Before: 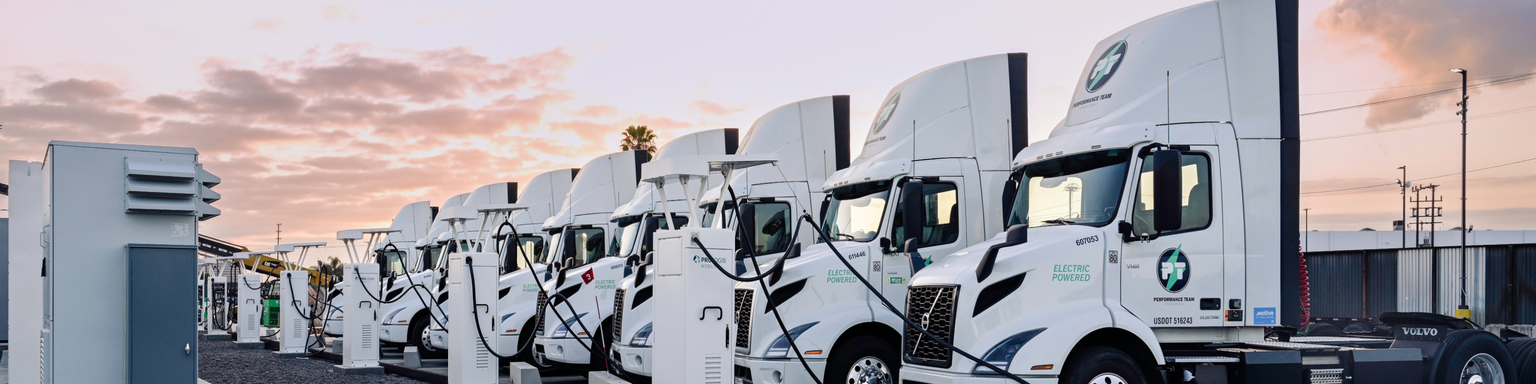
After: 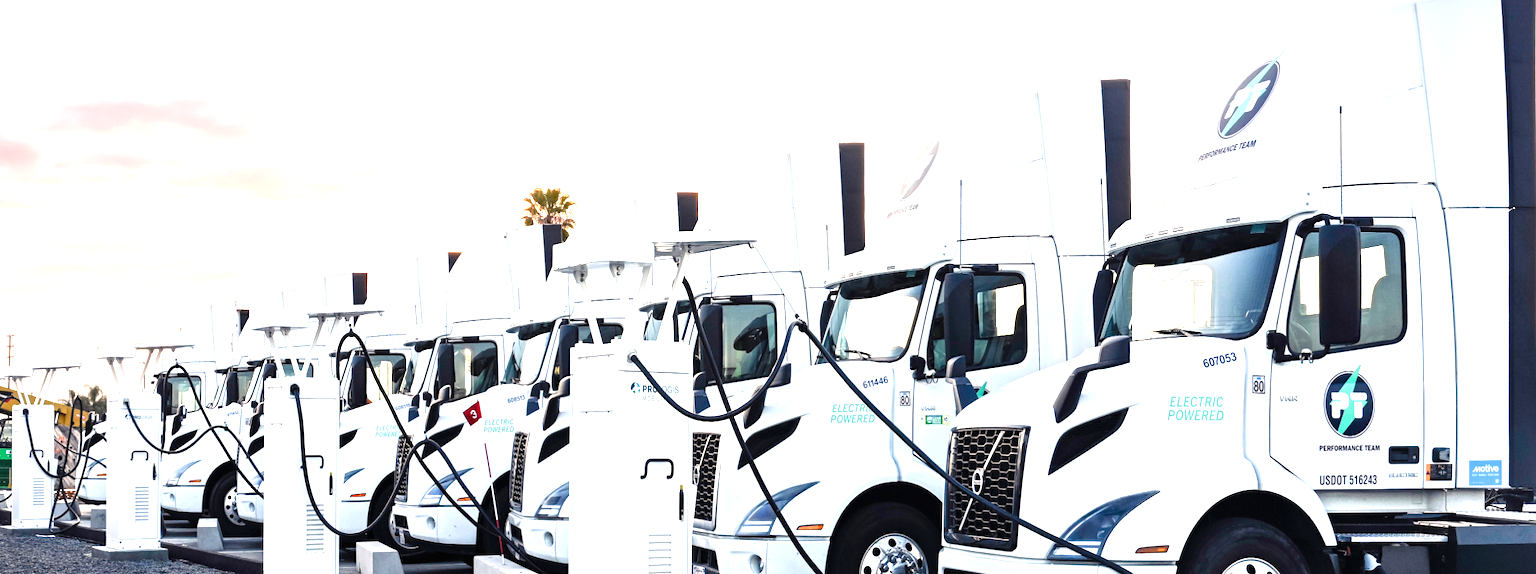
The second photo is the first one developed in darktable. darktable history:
exposure: black level correction 0, exposure 1.4 EV, compensate highlight preservation false
crop and rotate: left 17.732%, right 15.423%
